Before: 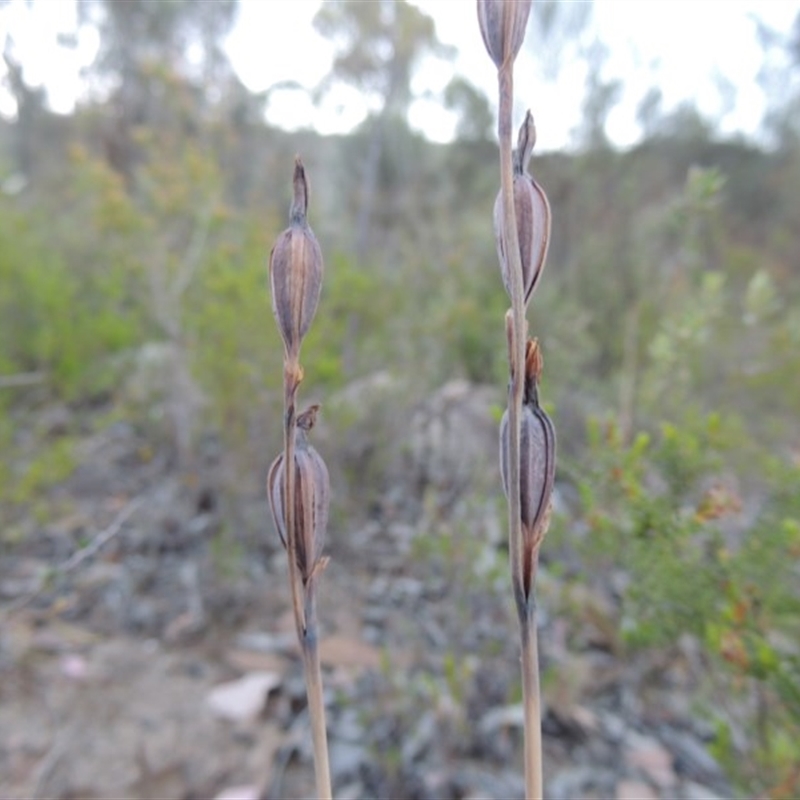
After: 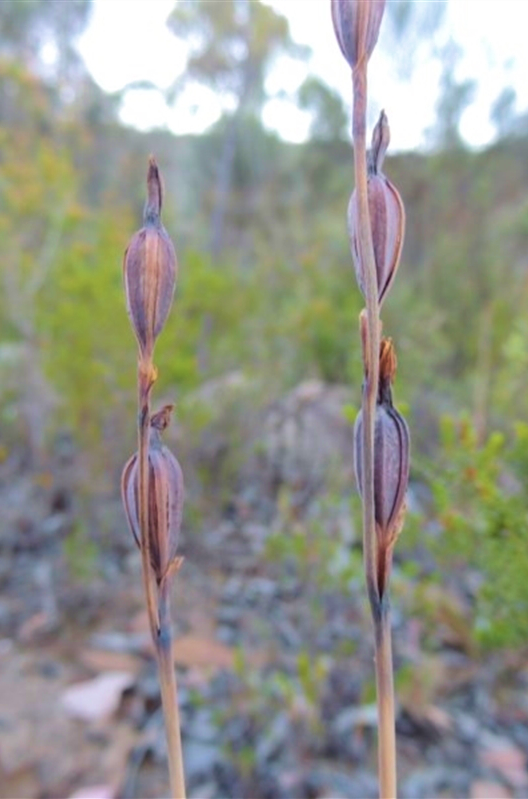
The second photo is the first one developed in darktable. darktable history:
crop and rotate: left 18.442%, right 15.508%
velvia: strength 75%
